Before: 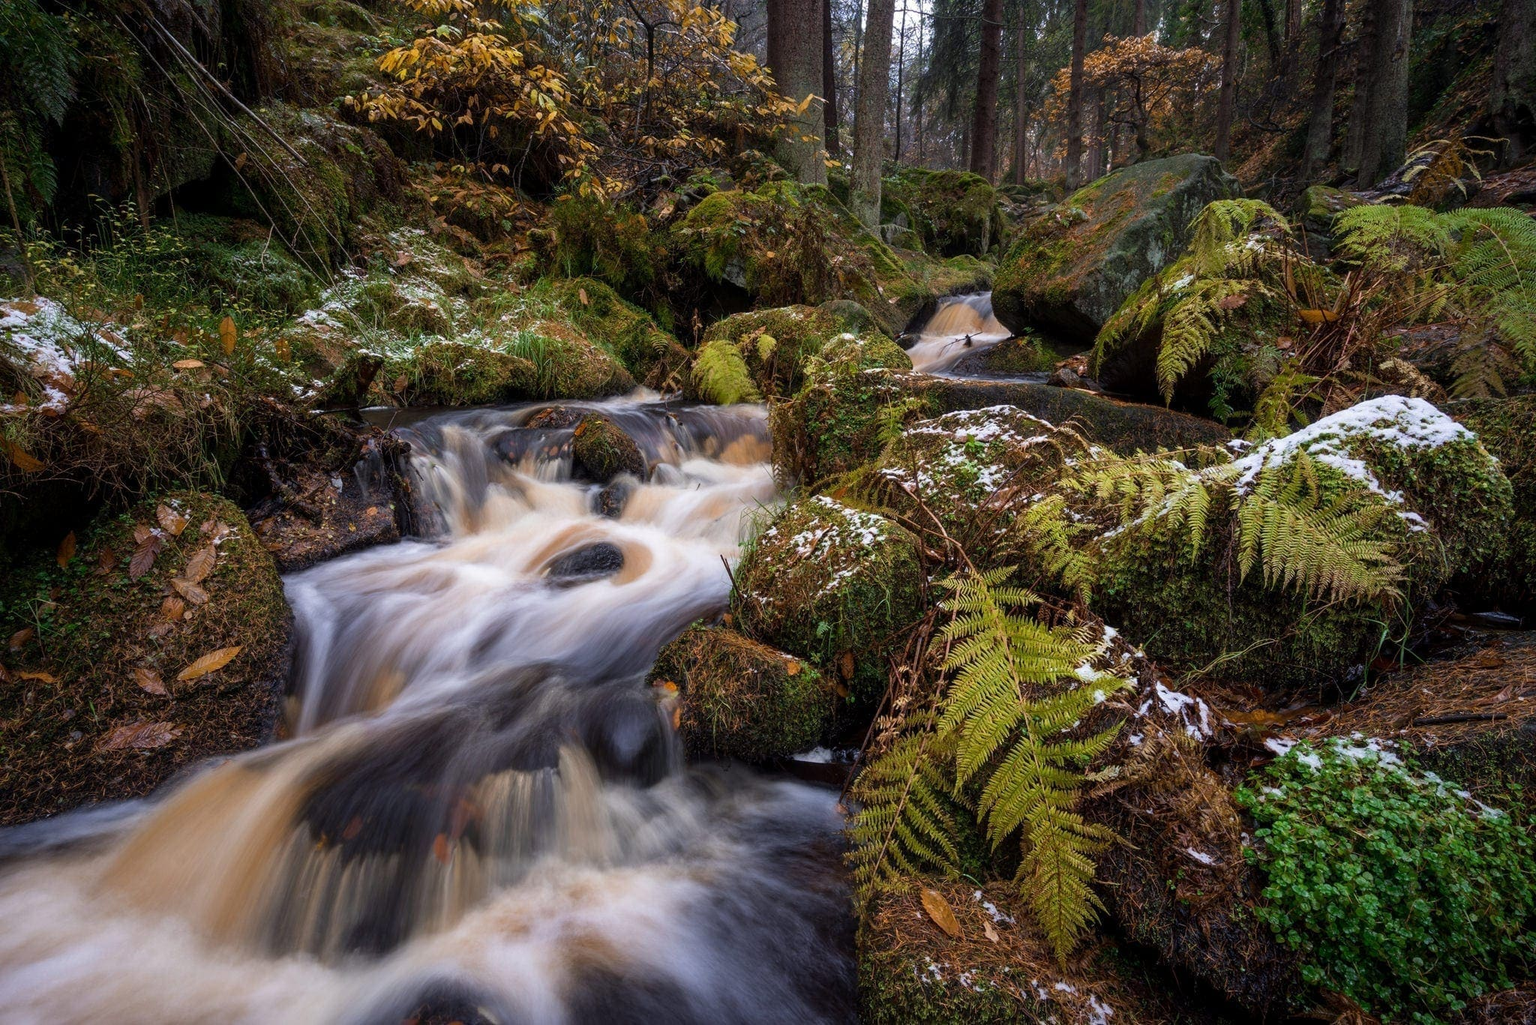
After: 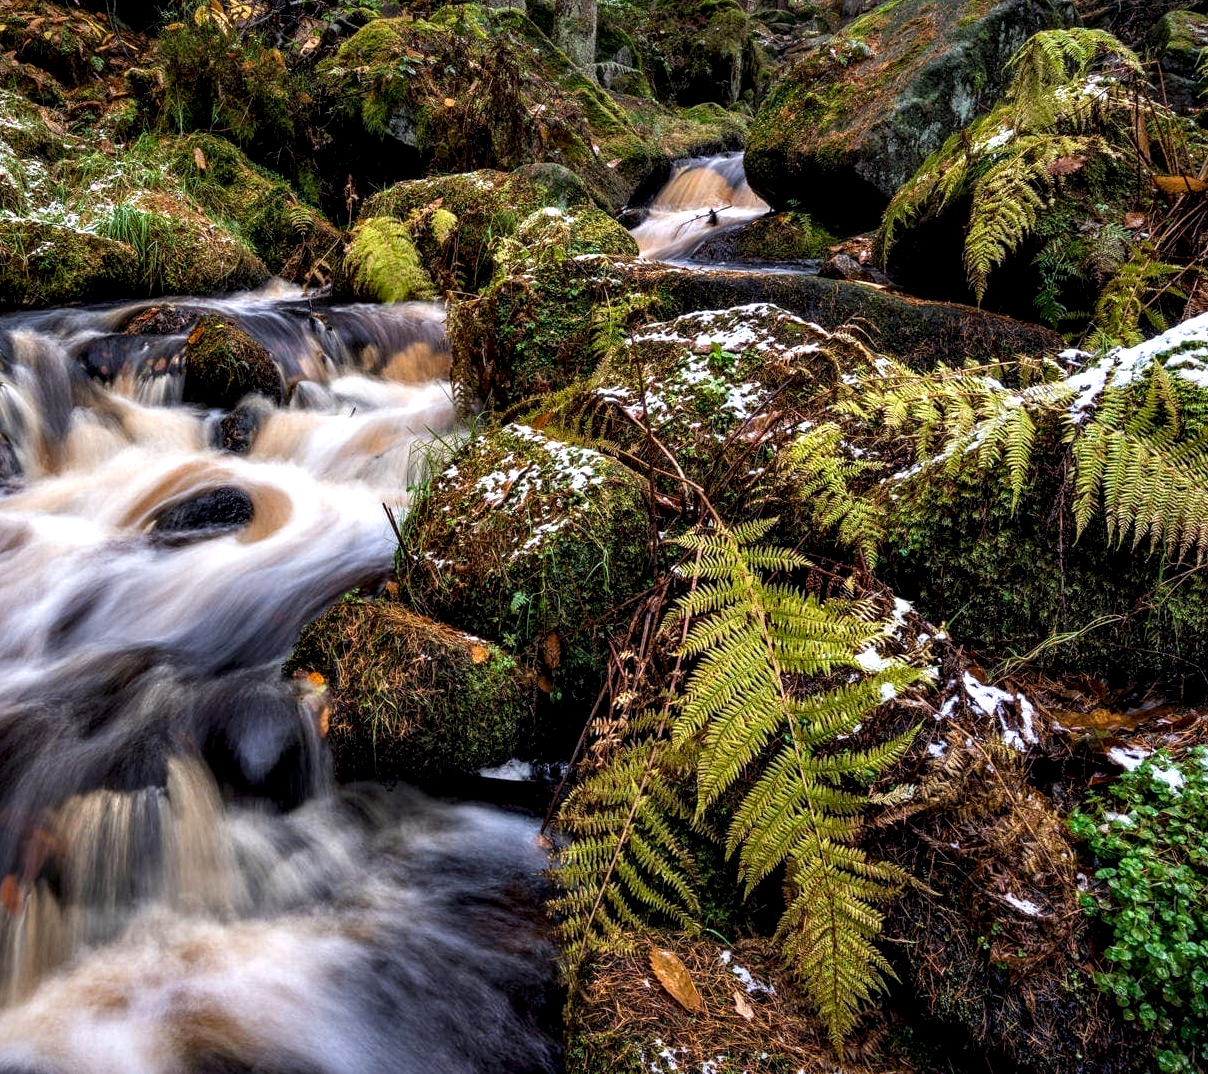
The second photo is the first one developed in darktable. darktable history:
contrast equalizer: octaves 7, y [[0.6 ×6], [0.55 ×6], [0 ×6], [0 ×6], [0 ×6]]
local contrast: on, module defaults
crop and rotate: left 28.262%, top 17.341%, right 12.726%, bottom 4.062%
